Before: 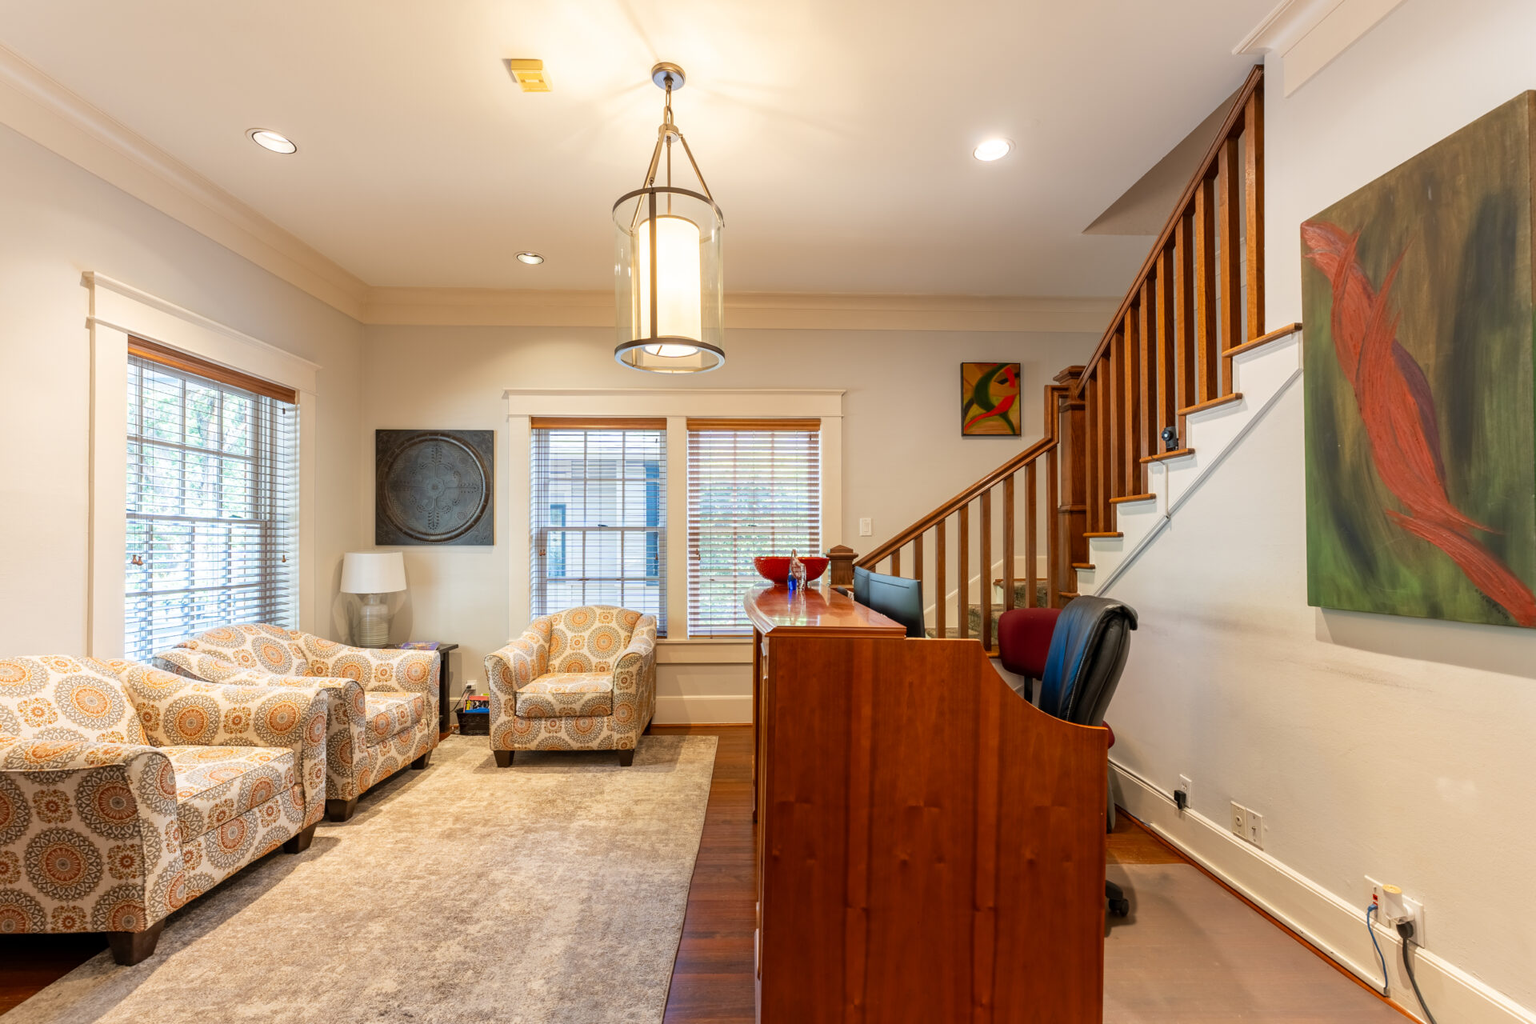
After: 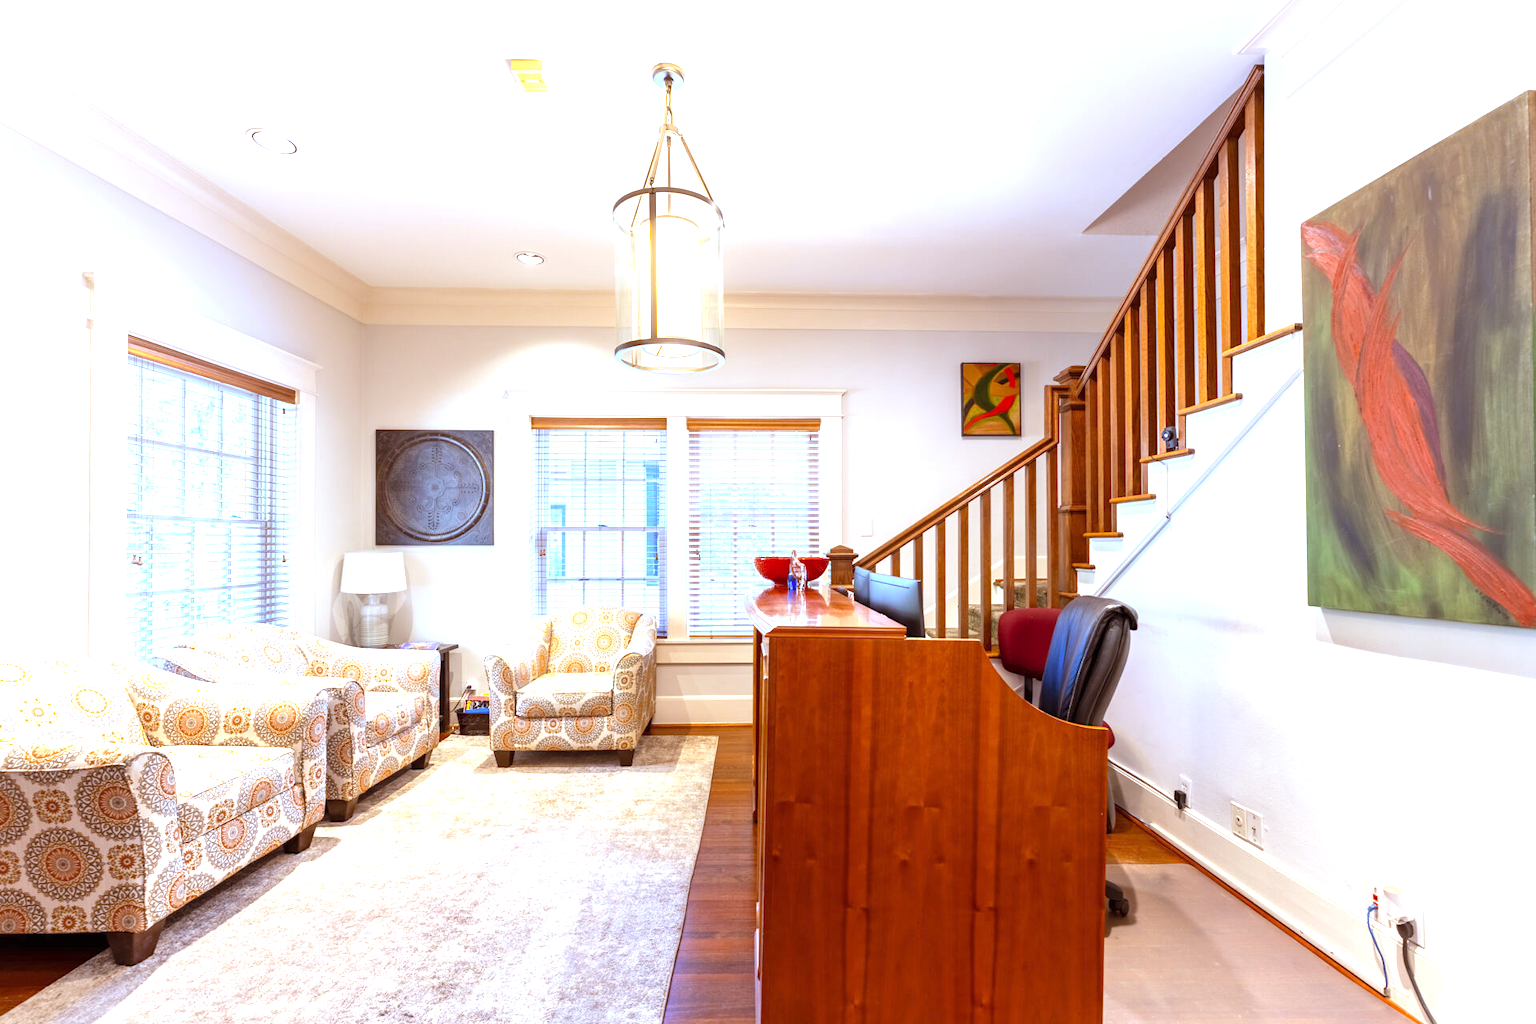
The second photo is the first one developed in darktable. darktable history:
white balance: red 0.871, blue 1.249
exposure: black level correction 0, exposure 1.2 EV, compensate highlight preservation false
rgb levels: mode RGB, independent channels, levels [[0, 0.474, 1], [0, 0.5, 1], [0, 0.5, 1]]
